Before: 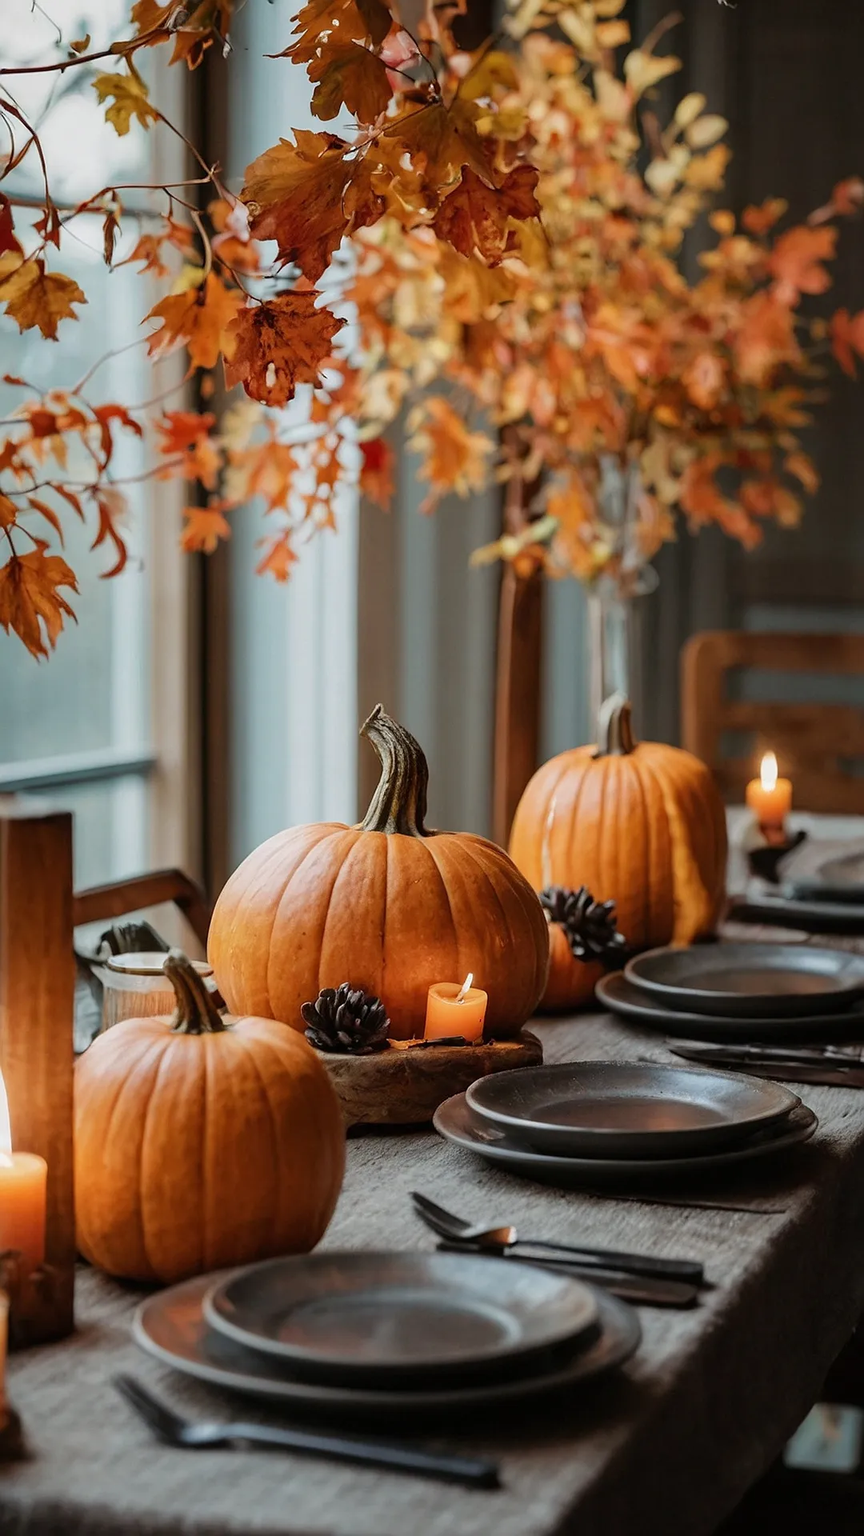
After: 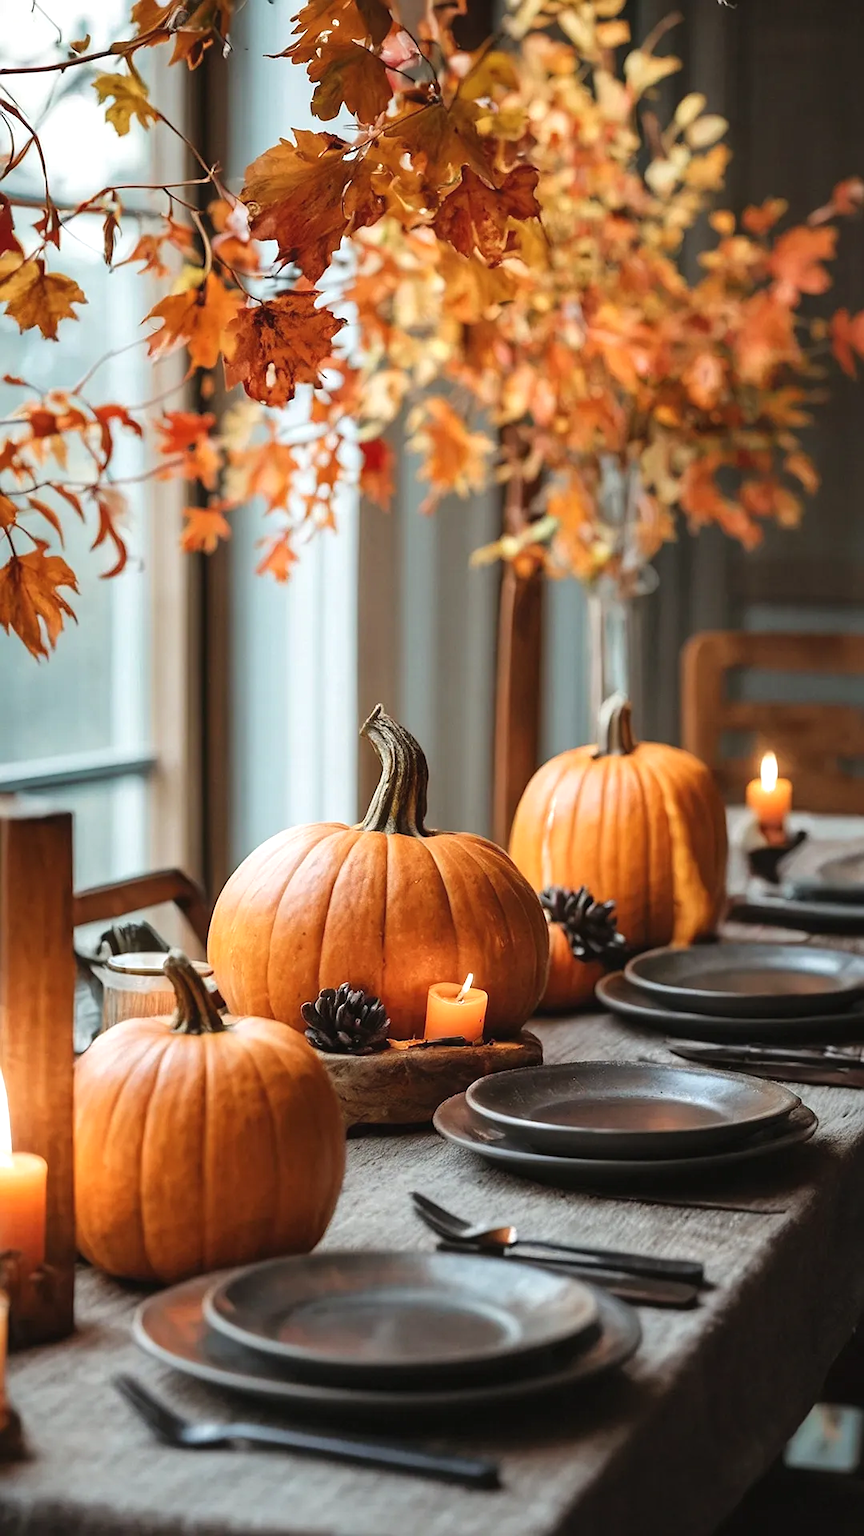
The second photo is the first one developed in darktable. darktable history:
exposure: black level correction -0.002, exposure 0.54 EV, compensate highlight preservation false
tone equalizer: on, module defaults
